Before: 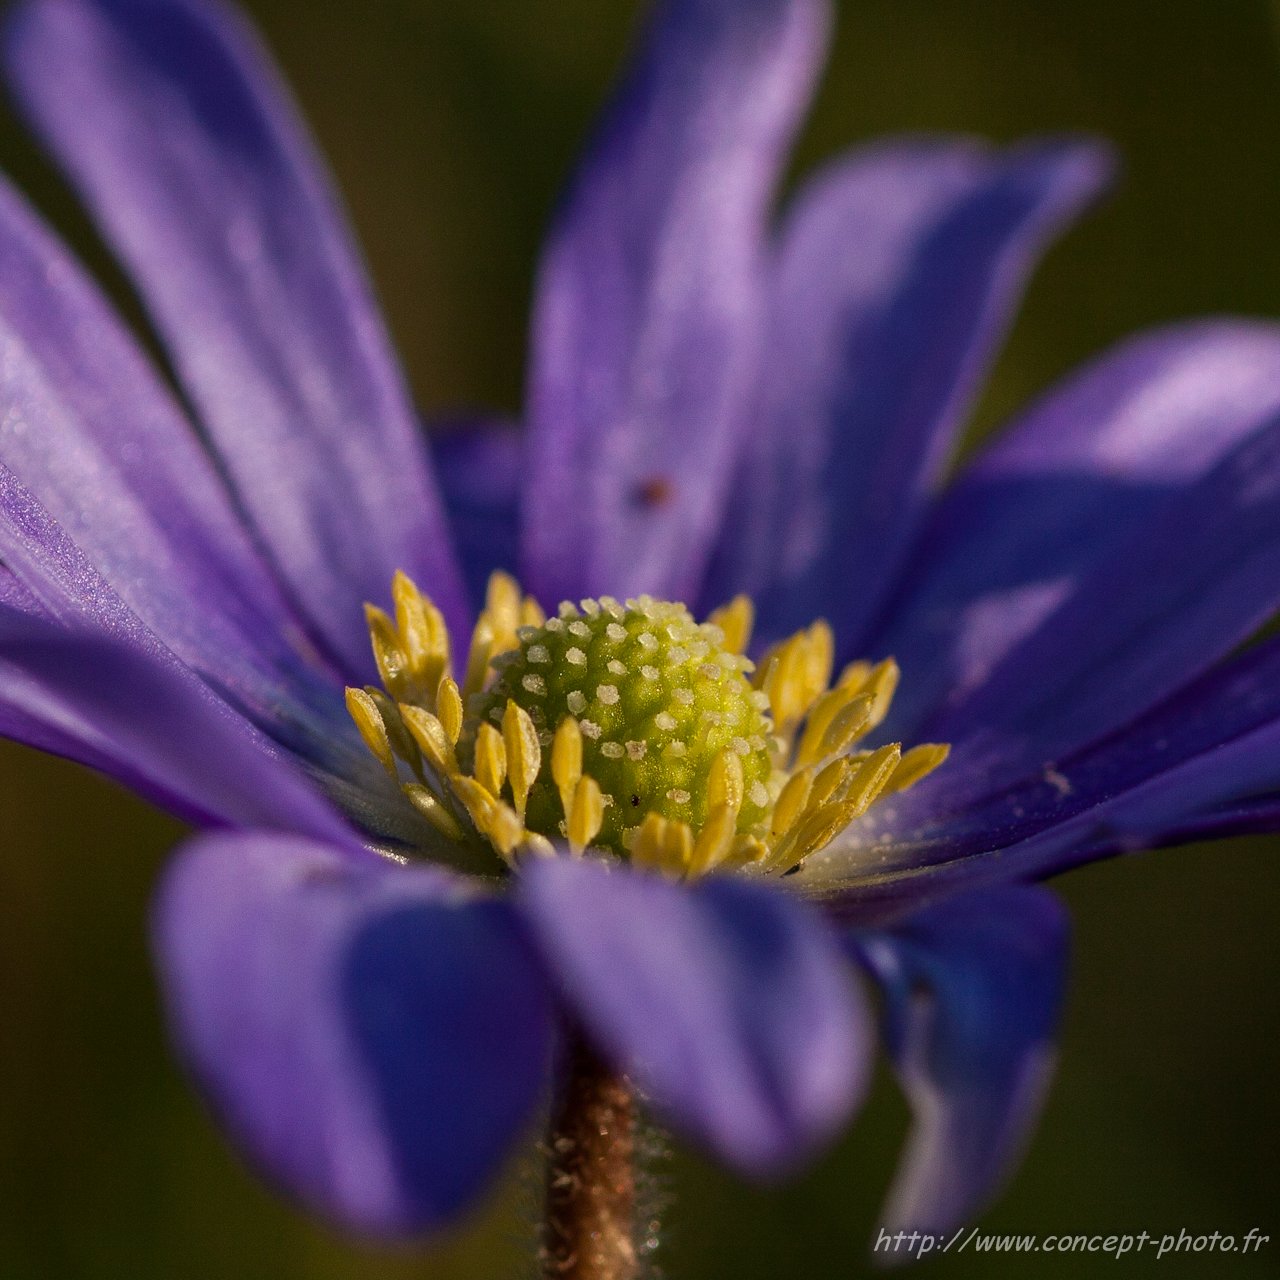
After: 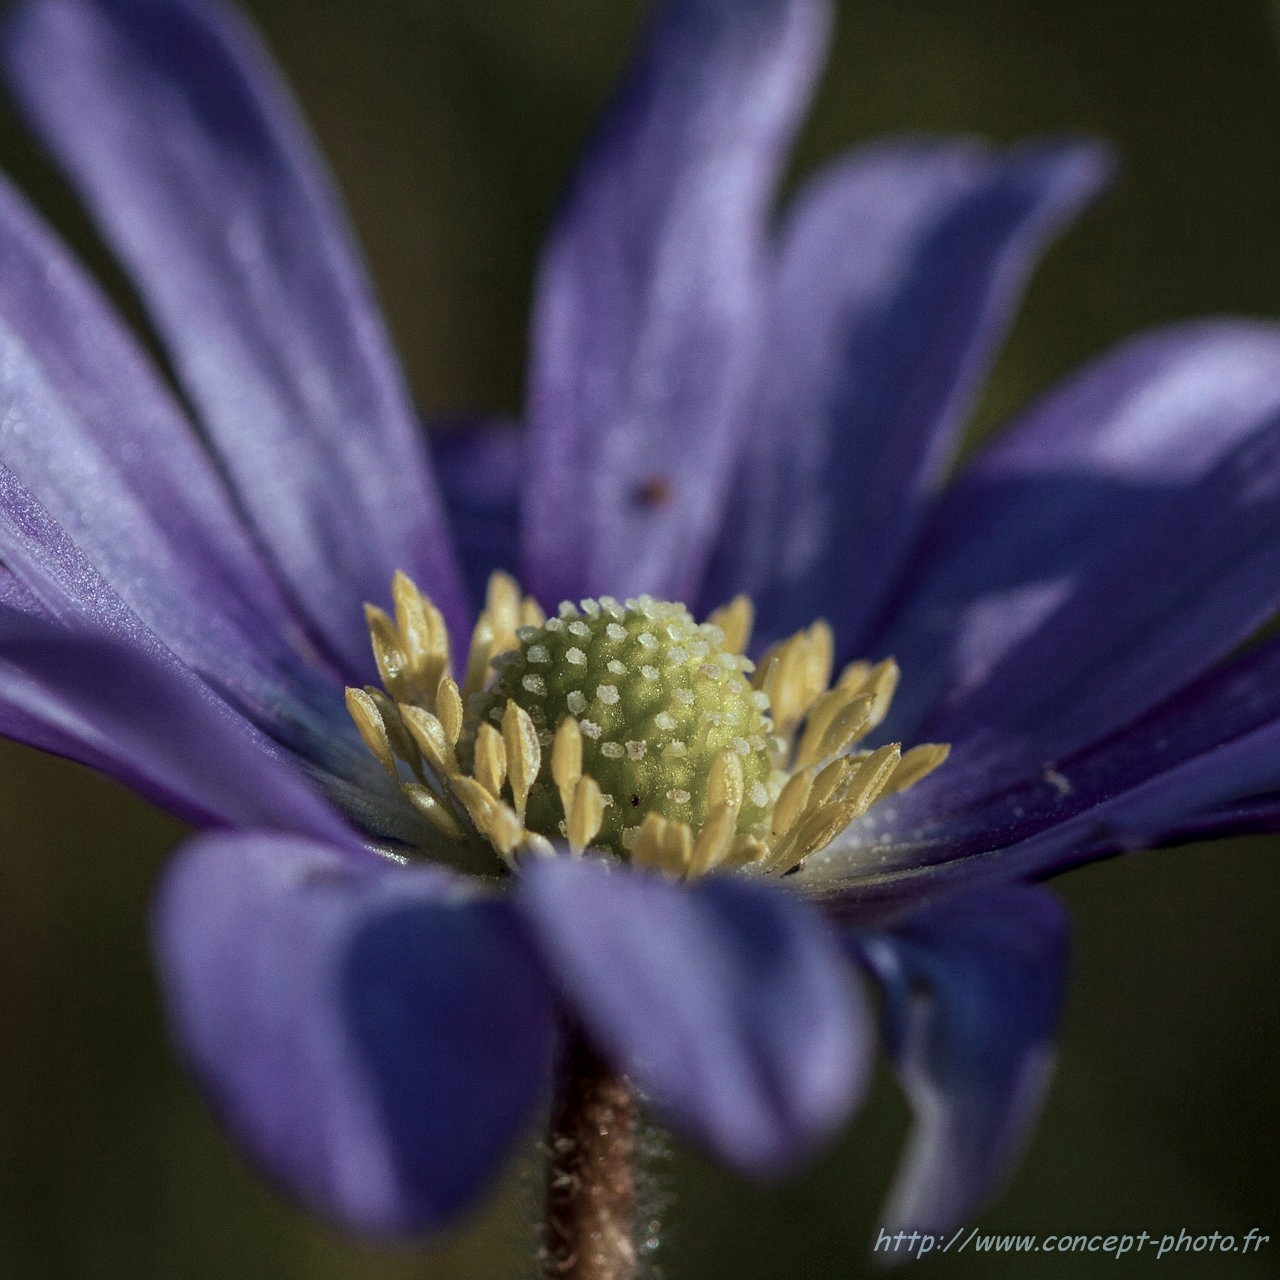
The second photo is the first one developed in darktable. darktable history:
local contrast: highlights 100%, shadows 100%, detail 120%, midtone range 0.2
color correction: highlights a* -12.64, highlights b* -18.1, saturation 0.7
